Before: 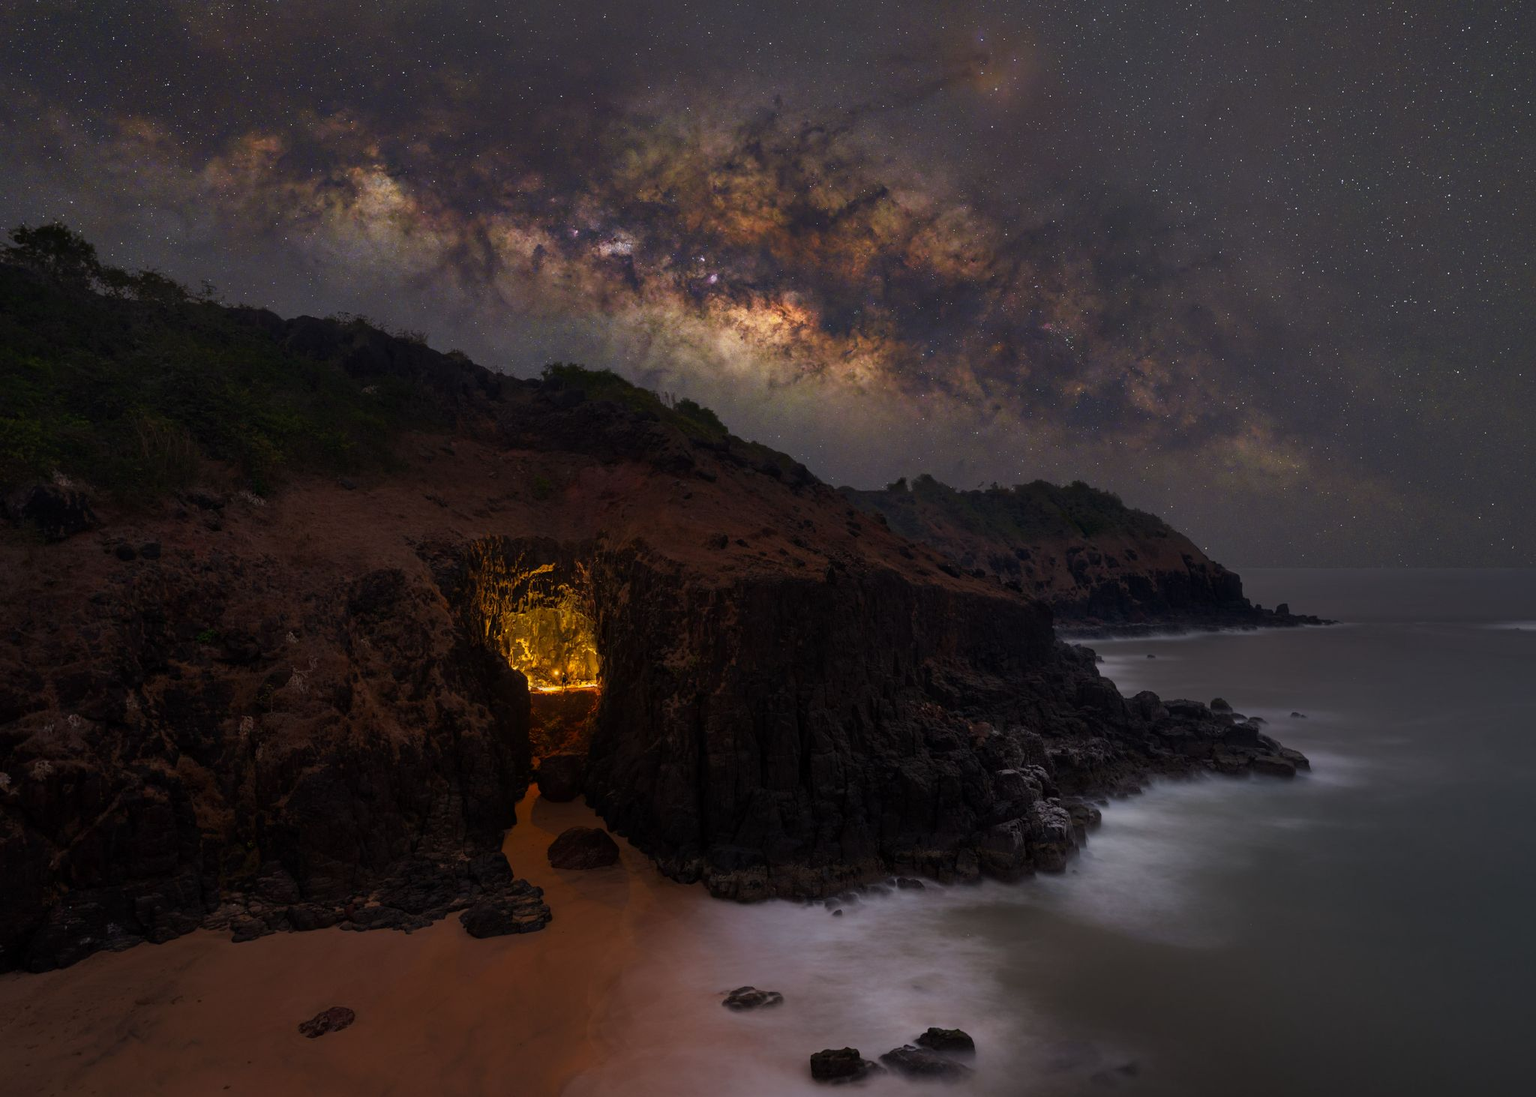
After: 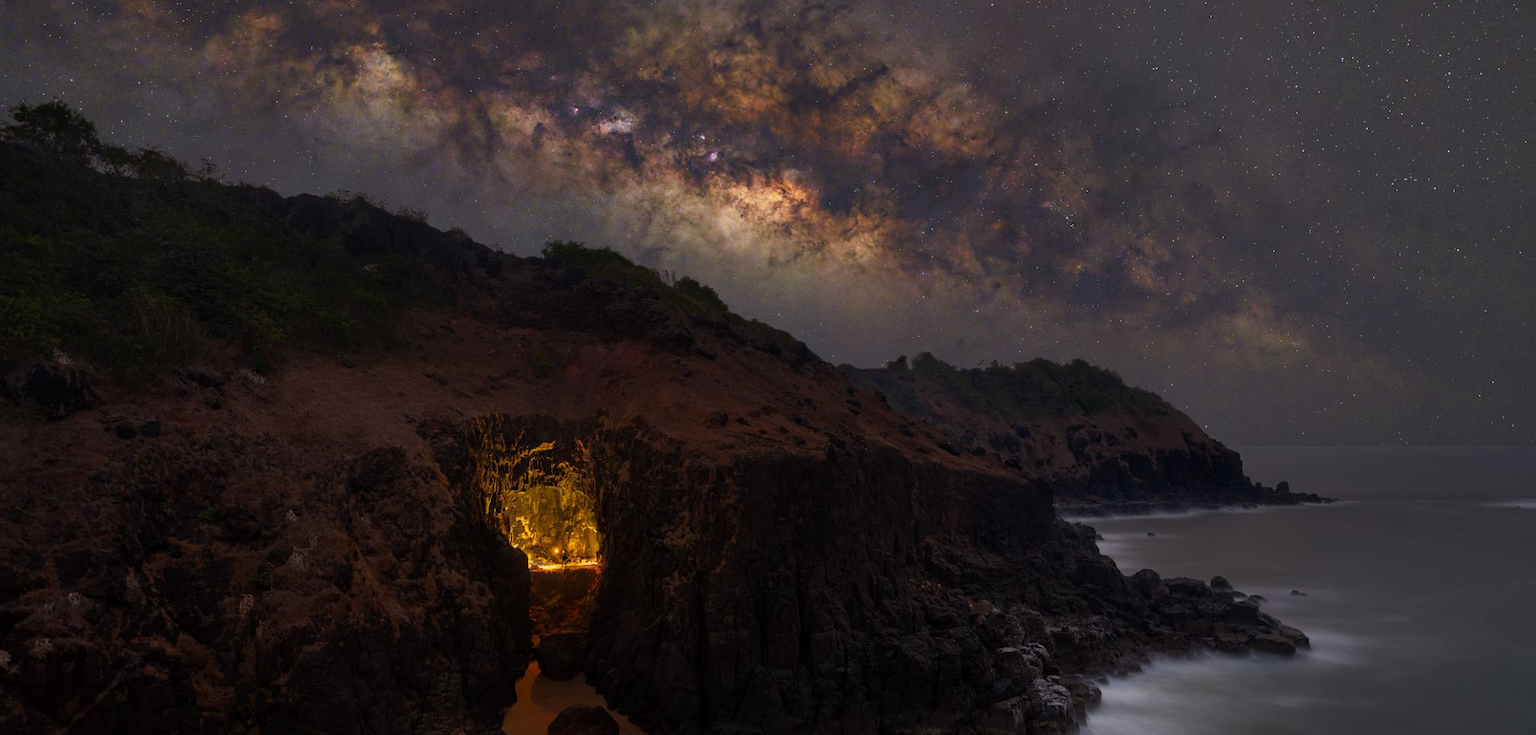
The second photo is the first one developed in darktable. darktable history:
crop: top 11.154%, bottom 21.777%
